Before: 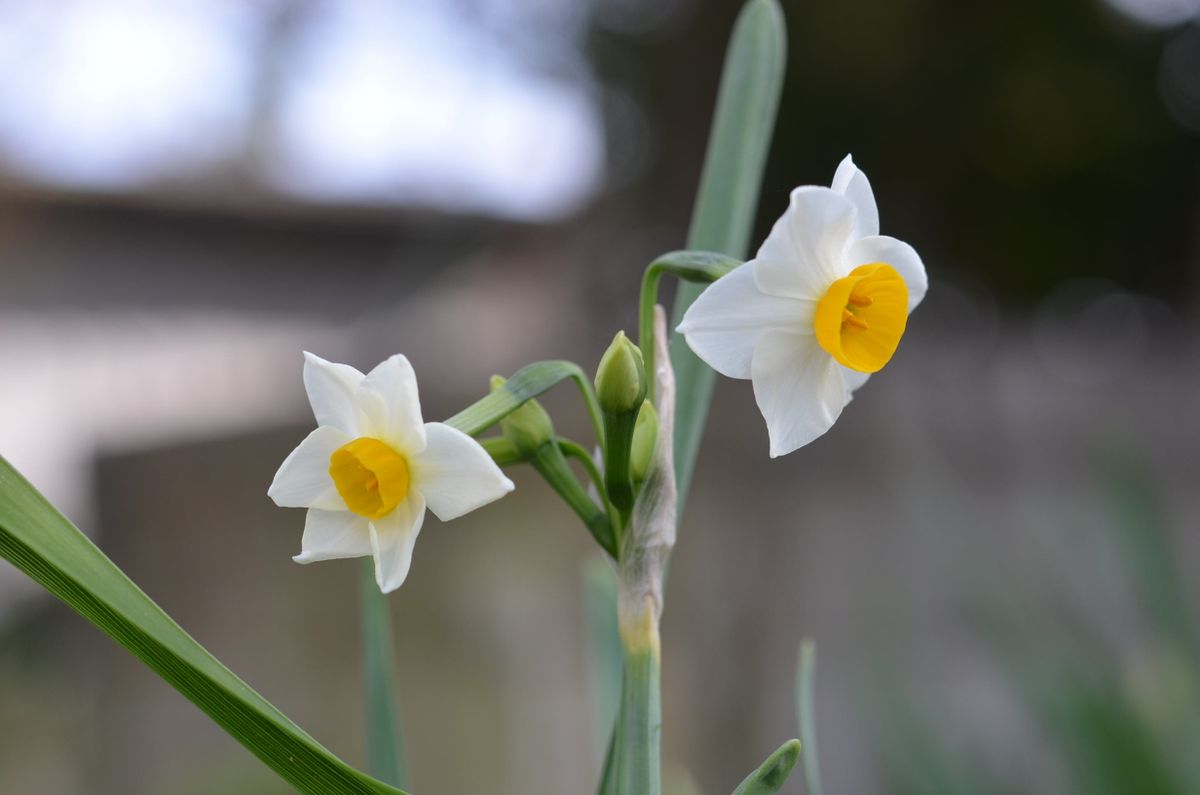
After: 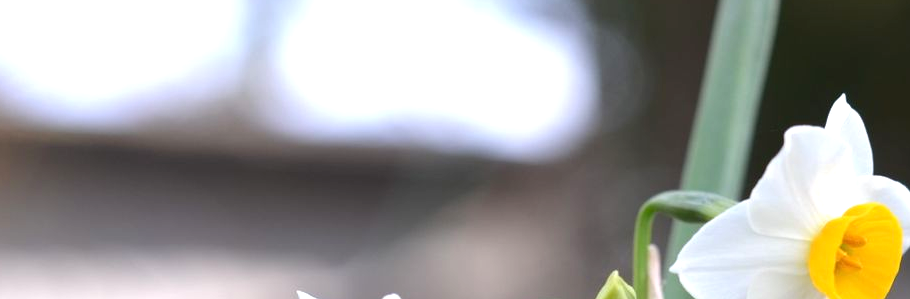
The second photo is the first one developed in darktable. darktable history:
crop: left 0.579%, top 7.635%, right 23.519%, bottom 54.665%
exposure: exposure 0.739 EV, compensate highlight preservation false
